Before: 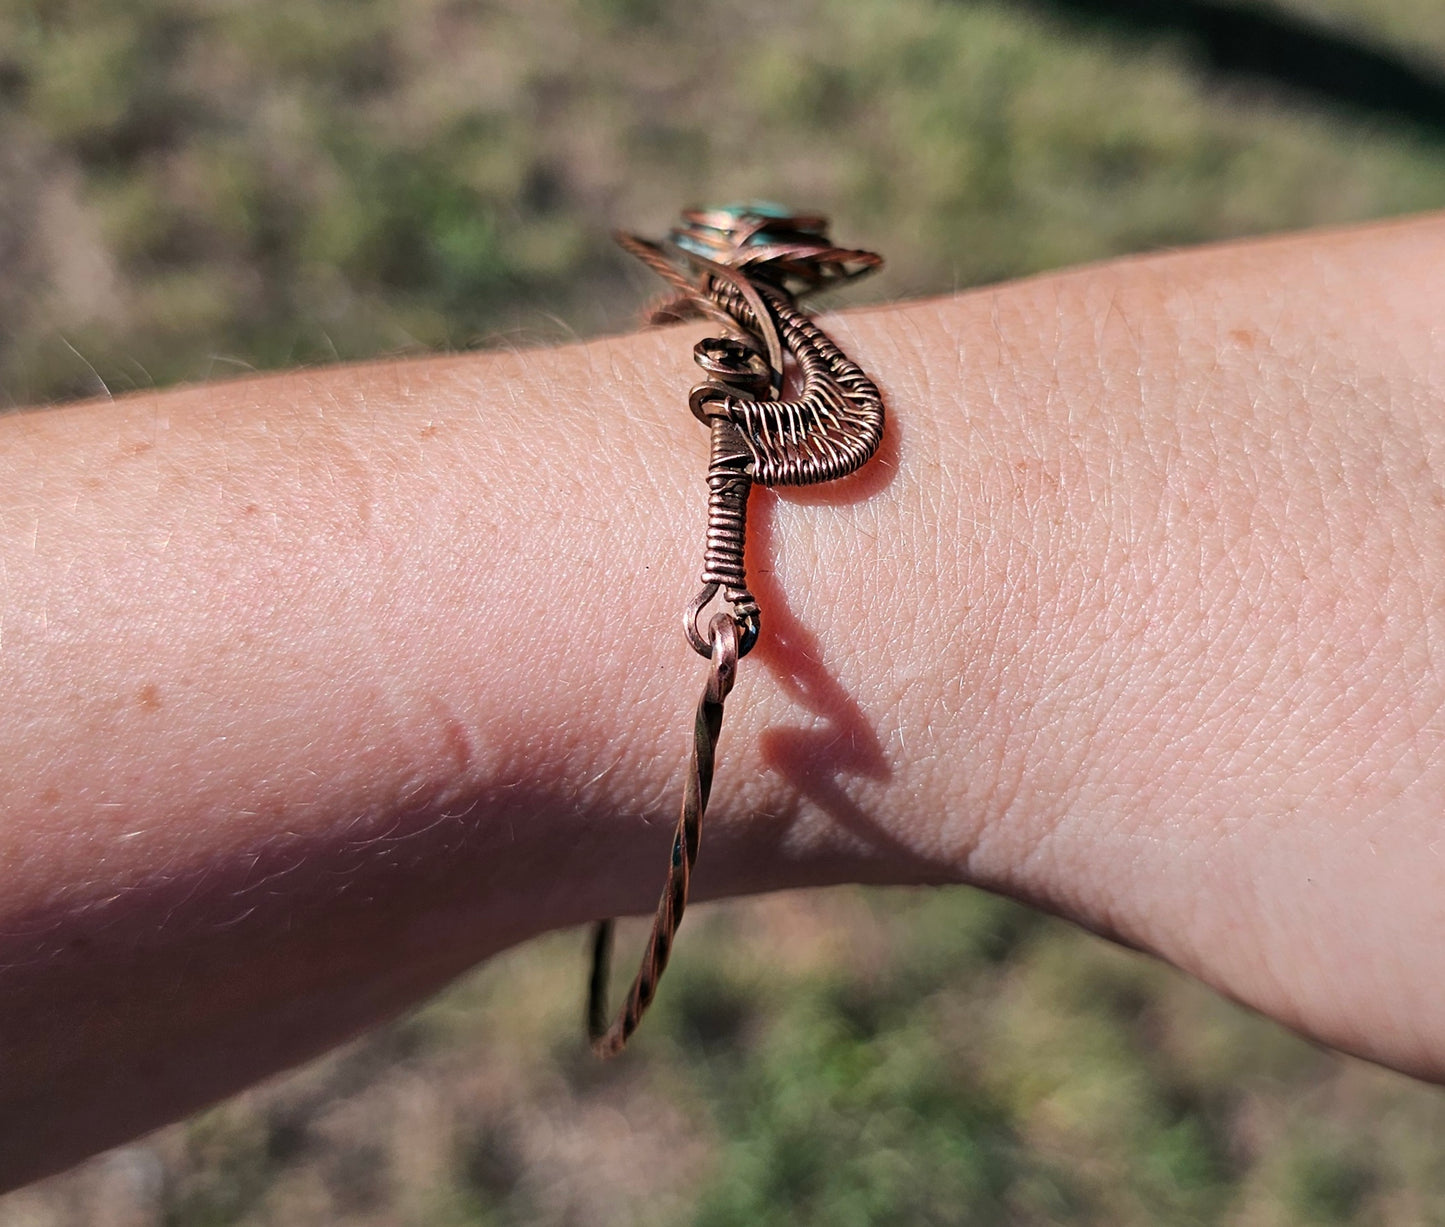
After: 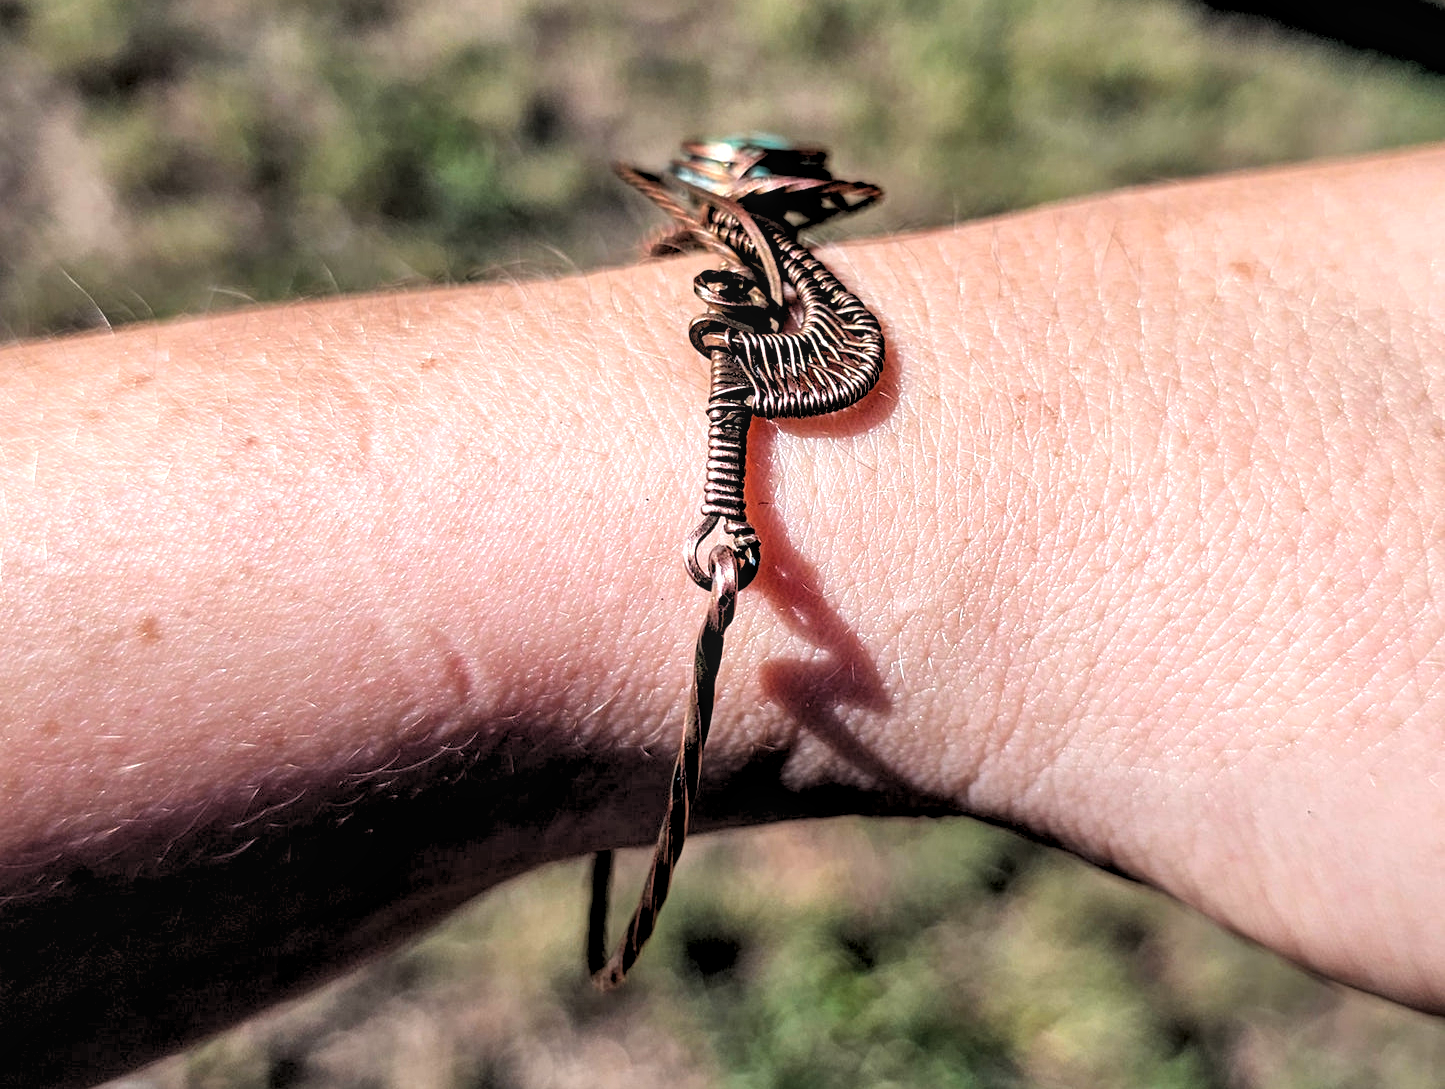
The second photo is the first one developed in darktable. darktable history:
local contrast: on, module defaults
crop and rotate: top 5.609%, bottom 5.609%
exposure: exposure 0.496 EV, compensate highlight preservation false
rgb levels: levels [[0.034, 0.472, 0.904], [0, 0.5, 1], [0, 0.5, 1]]
